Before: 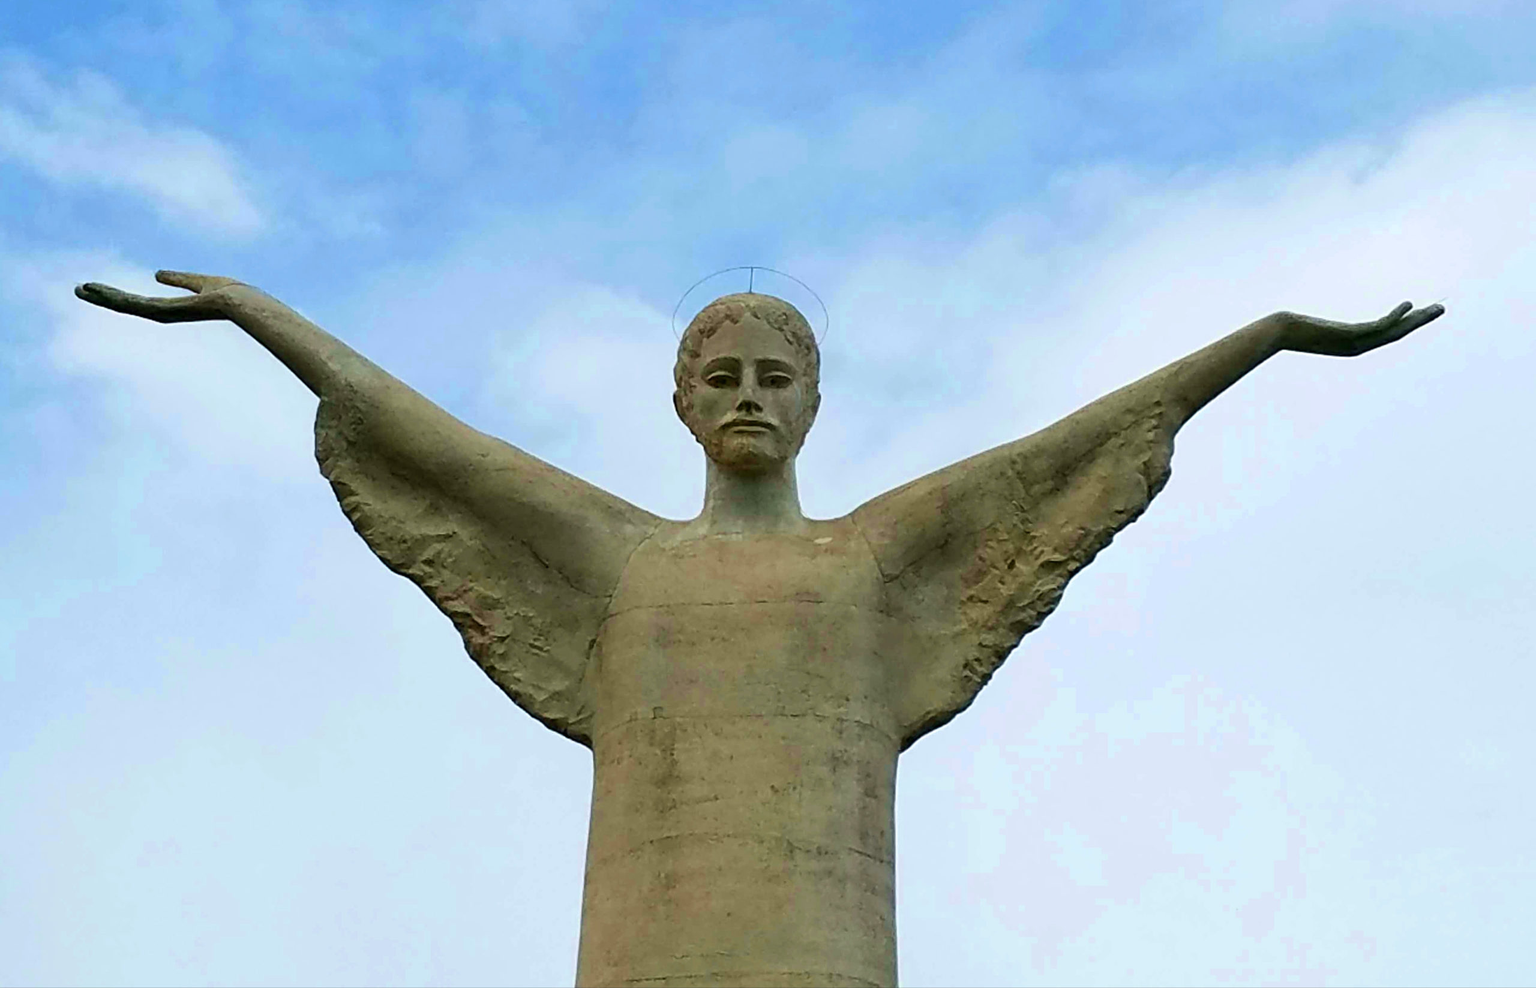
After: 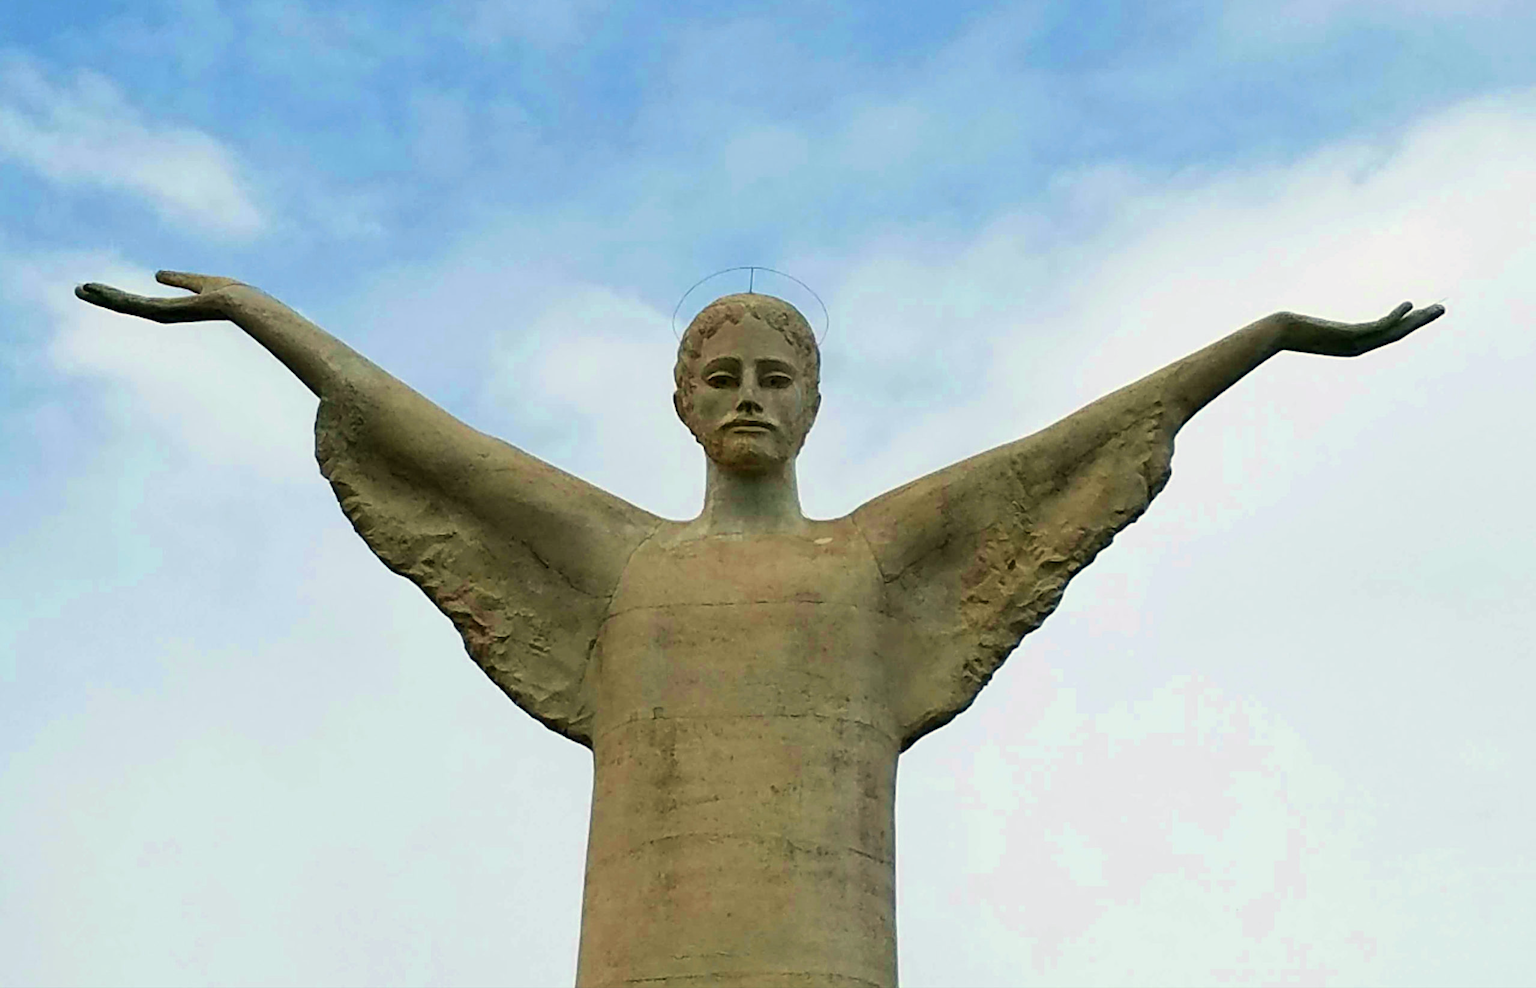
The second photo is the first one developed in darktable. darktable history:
white balance: red 1.045, blue 0.932
rgb levels: preserve colors max RGB
